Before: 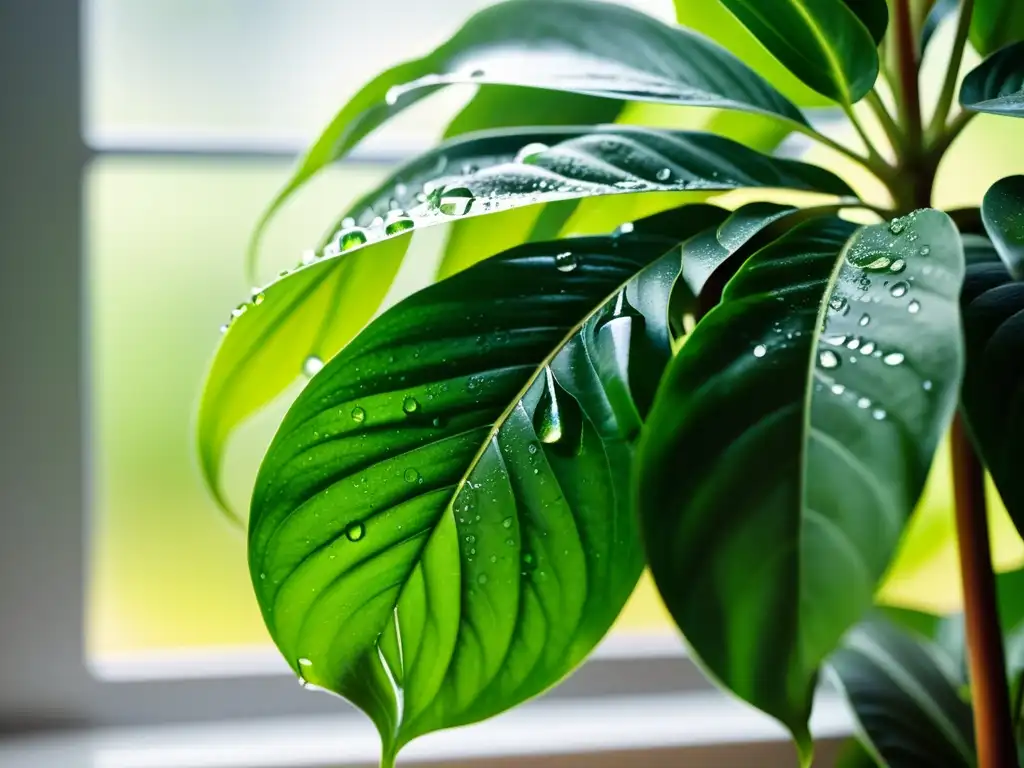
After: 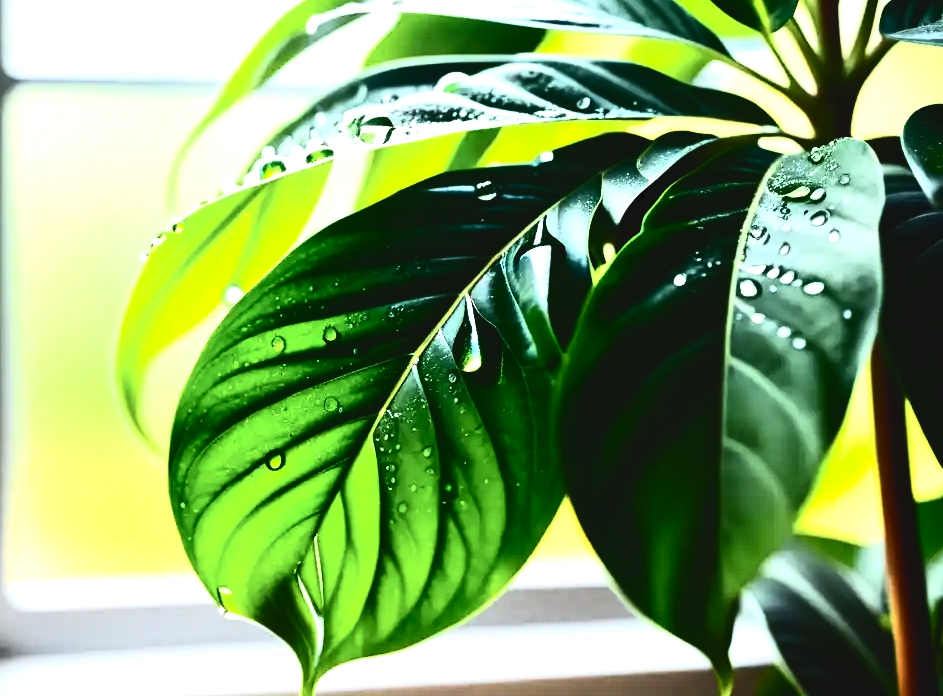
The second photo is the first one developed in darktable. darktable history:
tone curve: curves: ch0 [(0, 0) (0.003, 0.06) (0.011, 0.059) (0.025, 0.065) (0.044, 0.076) (0.069, 0.088) (0.1, 0.102) (0.136, 0.116) (0.177, 0.137) (0.224, 0.169) (0.277, 0.214) (0.335, 0.271) (0.399, 0.356) (0.468, 0.459) (0.543, 0.579) (0.623, 0.705) (0.709, 0.823) (0.801, 0.918) (0.898, 0.963) (1, 1)], color space Lab, independent channels, preserve colors none
tone equalizer: -8 EV -1.08 EV, -7 EV -1.01 EV, -6 EV -0.839 EV, -5 EV -0.577 EV, -3 EV 0.595 EV, -2 EV 0.869 EV, -1 EV 1.01 EV, +0 EV 1.07 EV, edges refinement/feathering 500, mask exposure compensation -1.57 EV, preserve details no
crop and rotate: left 7.888%, top 9.319%
